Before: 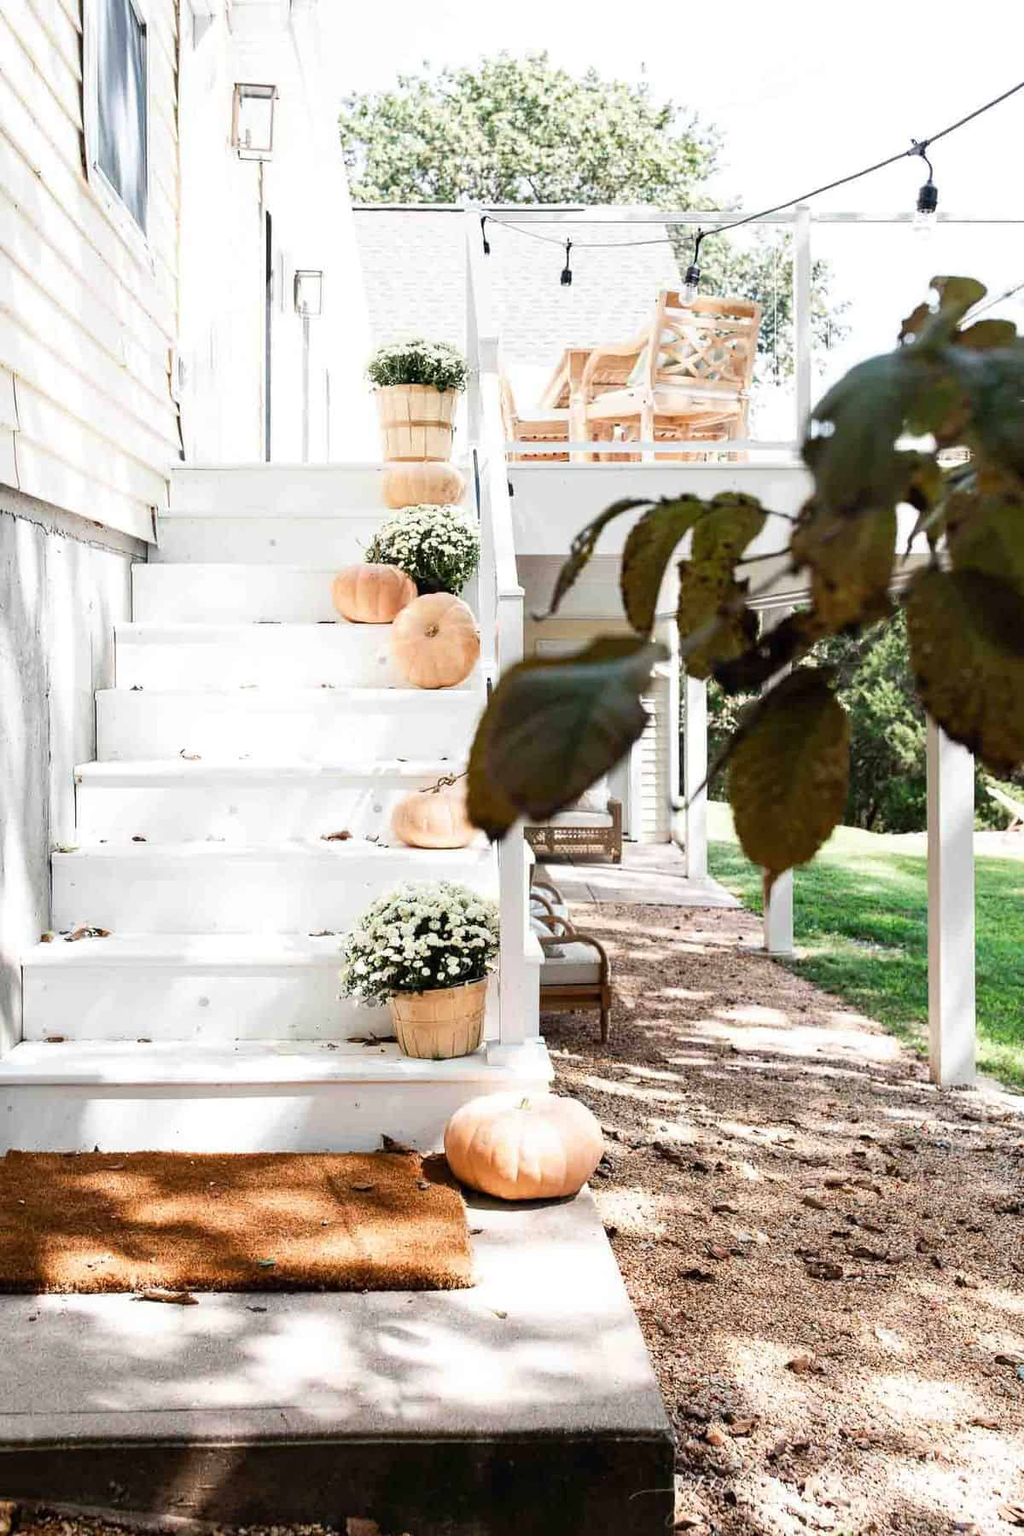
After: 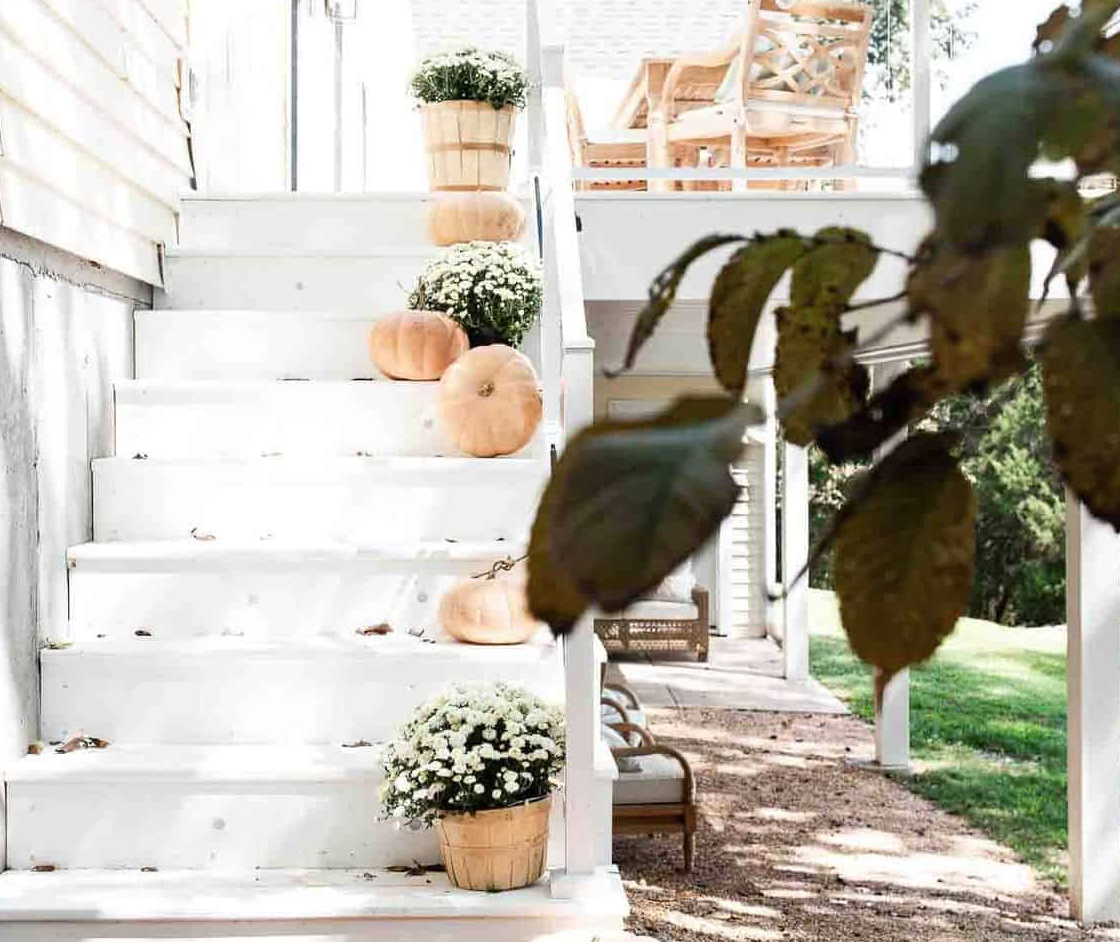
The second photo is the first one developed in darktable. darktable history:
crop: left 1.75%, top 19.499%, right 4.849%, bottom 28.126%
contrast brightness saturation: saturation -0.049
